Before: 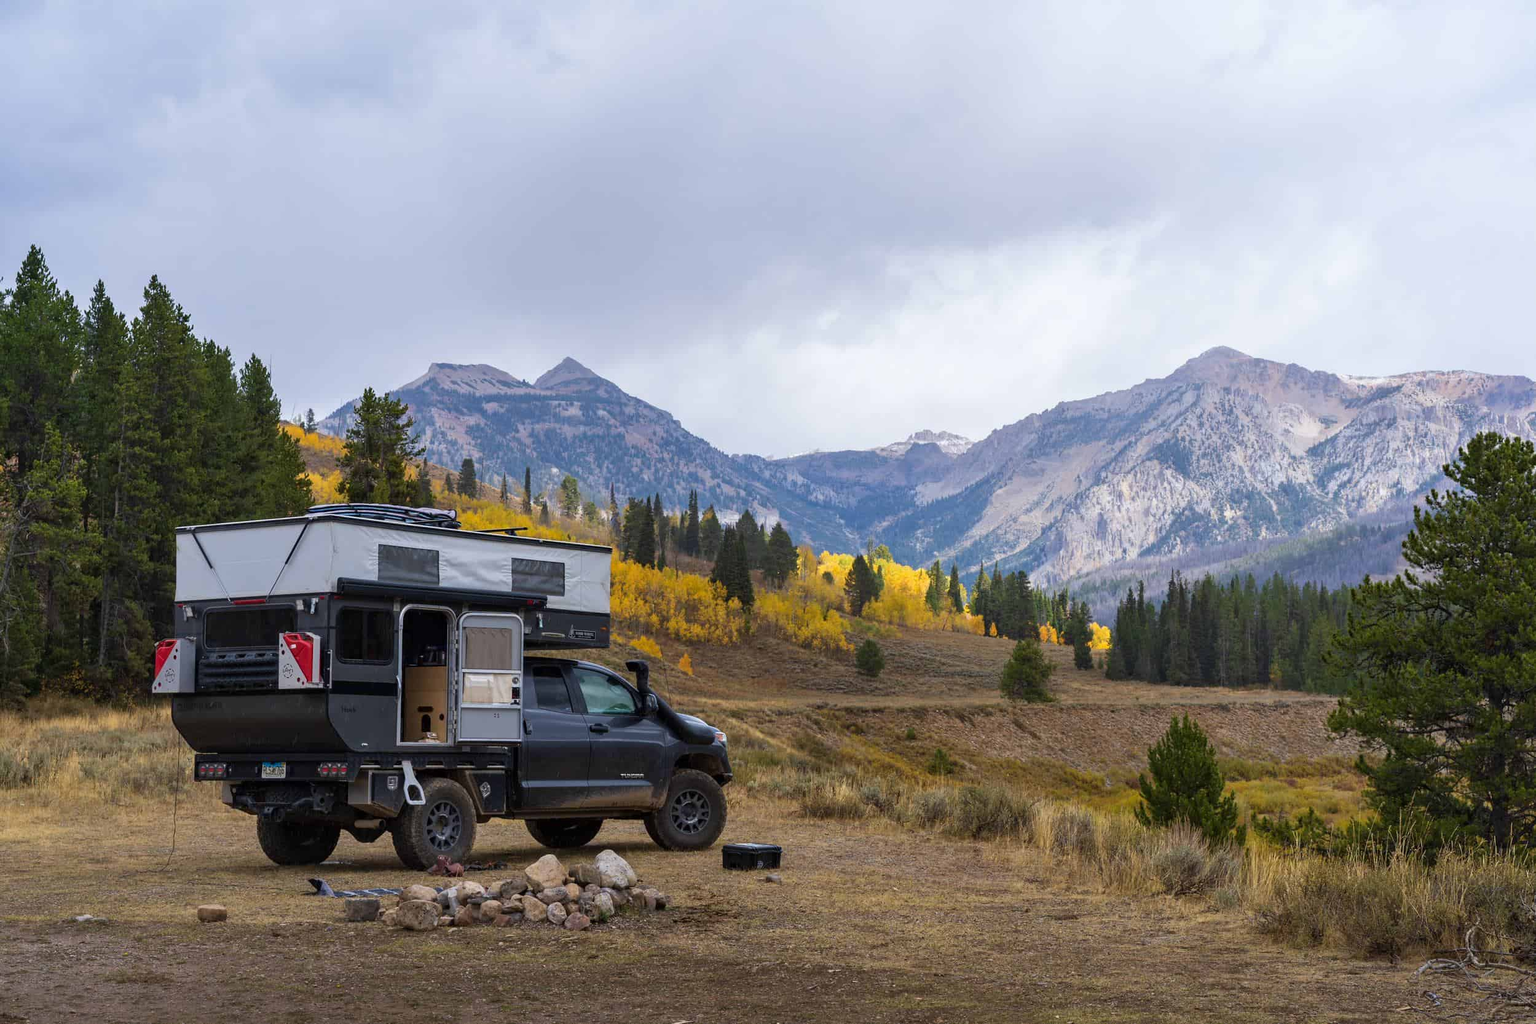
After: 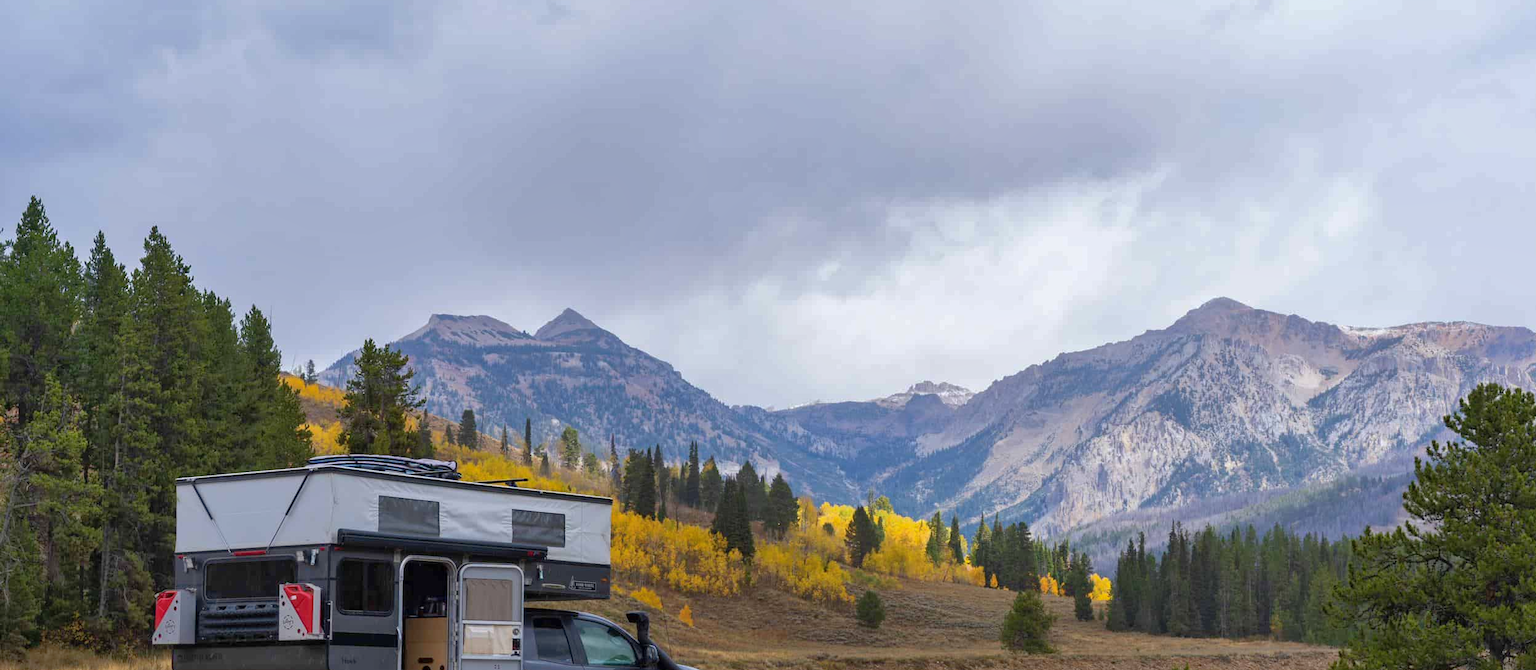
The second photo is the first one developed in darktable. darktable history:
crop and rotate: top 4.86%, bottom 29.7%
shadows and highlights: on, module defaults
color balance rgb: power › hue 313.79°, perceptual saturation grading › global saturation 0.298%, global vibrance 9.977%
